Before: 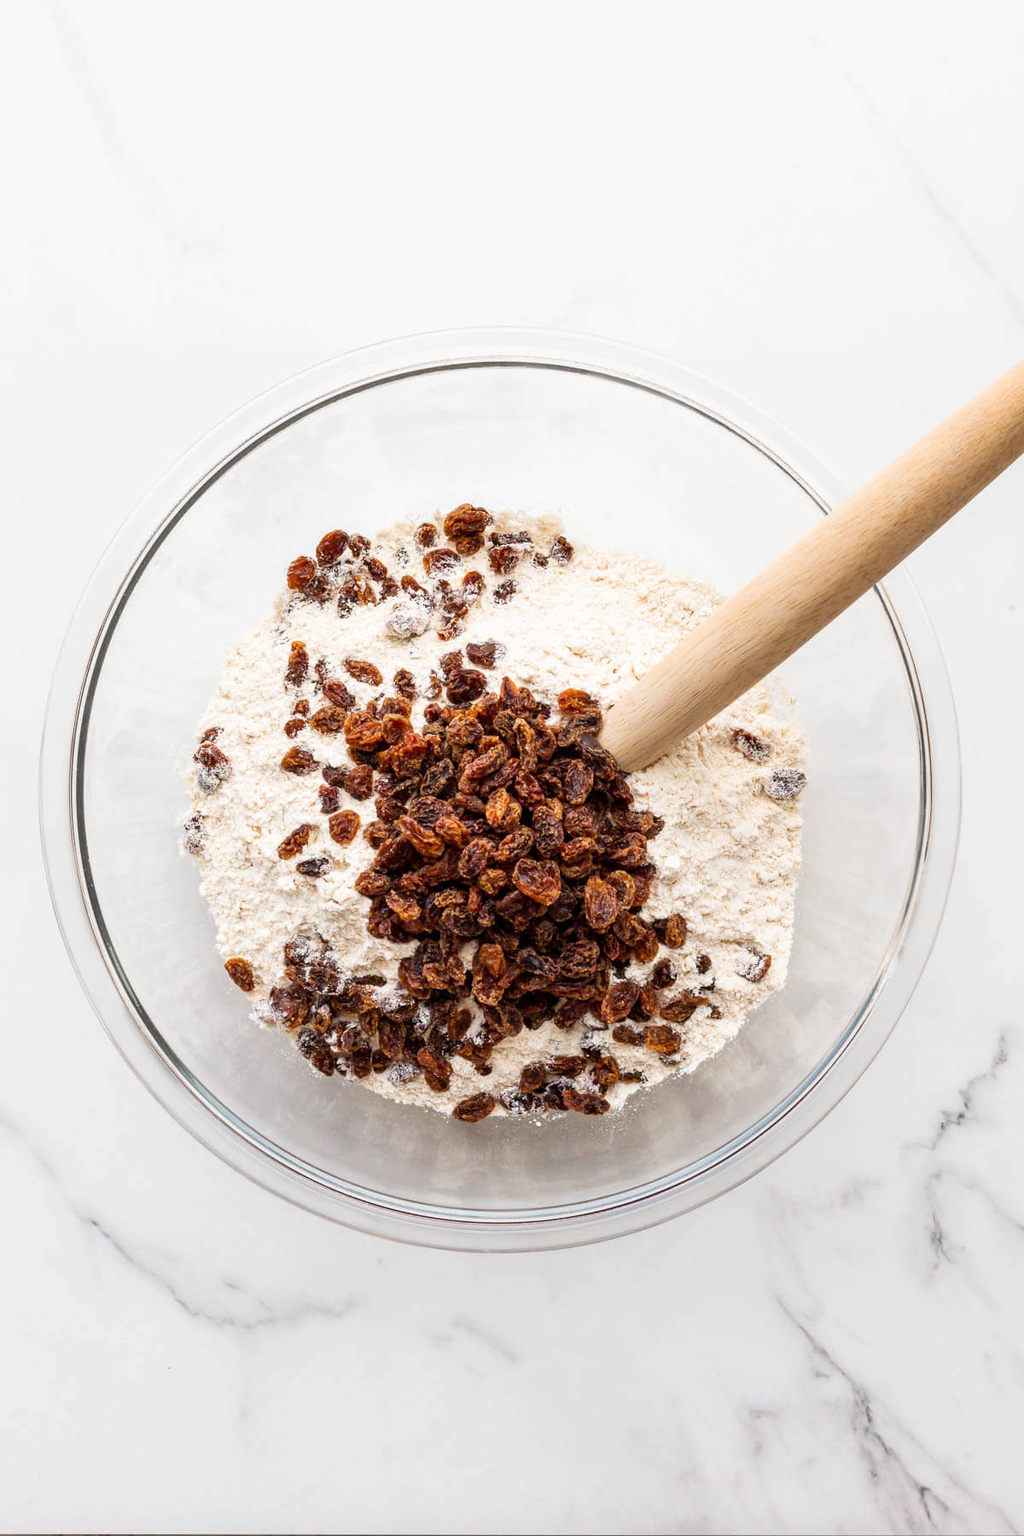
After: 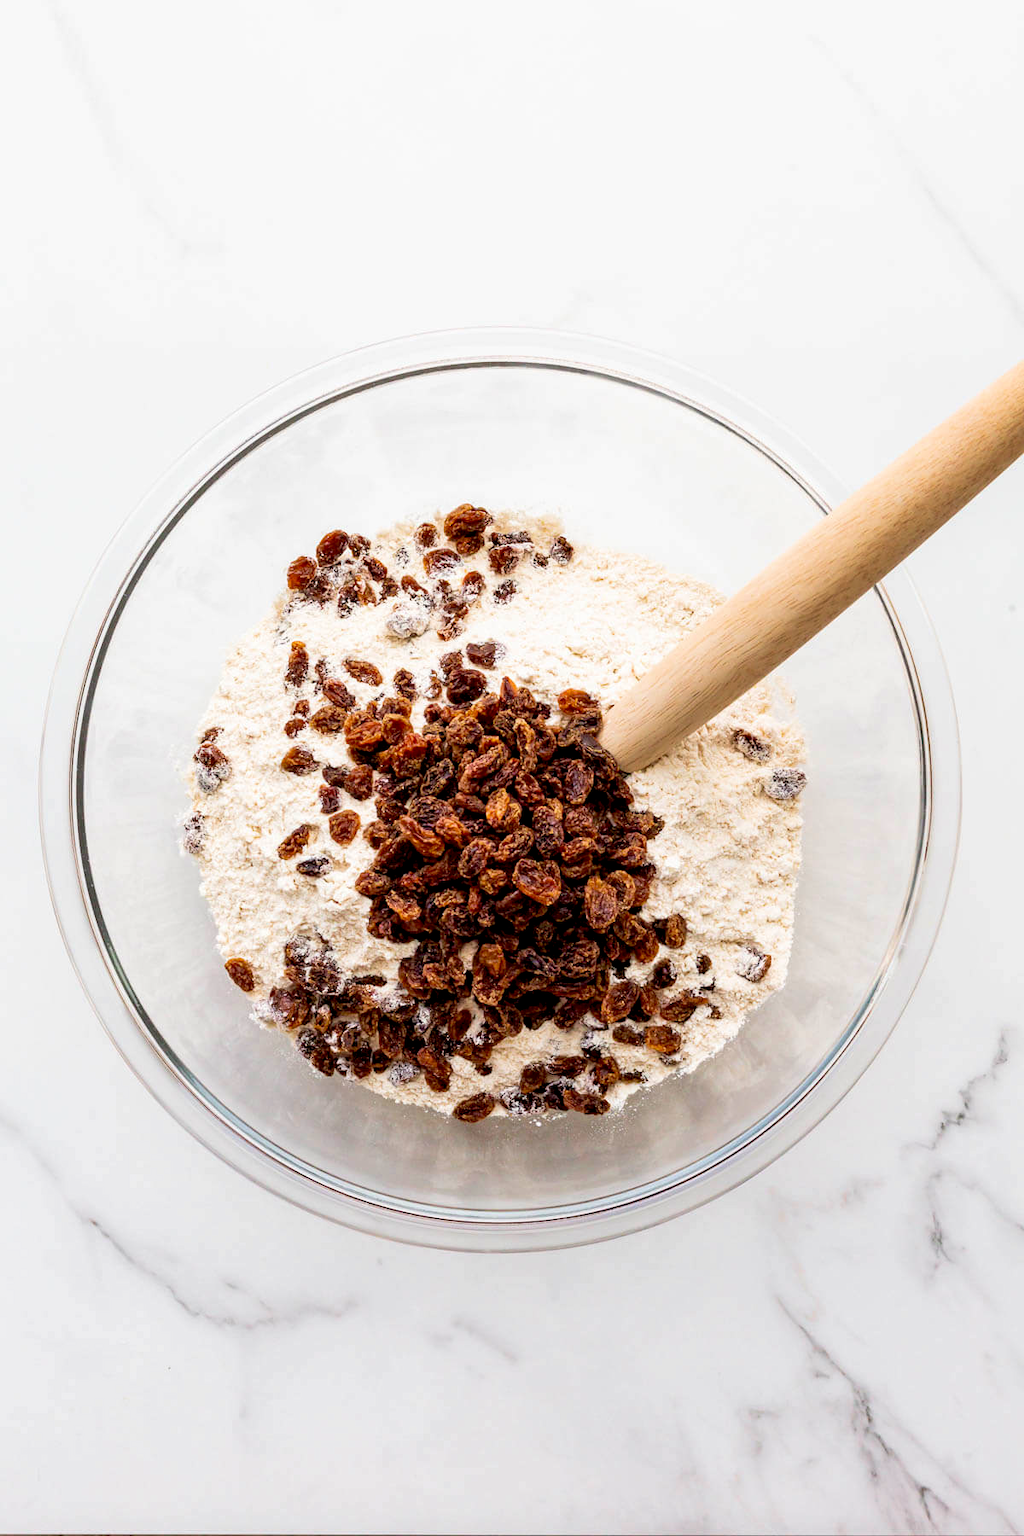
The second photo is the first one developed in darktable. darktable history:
velvia: on, module defaults
exposure: black level correction 0.012, compensate highlight preservation false
